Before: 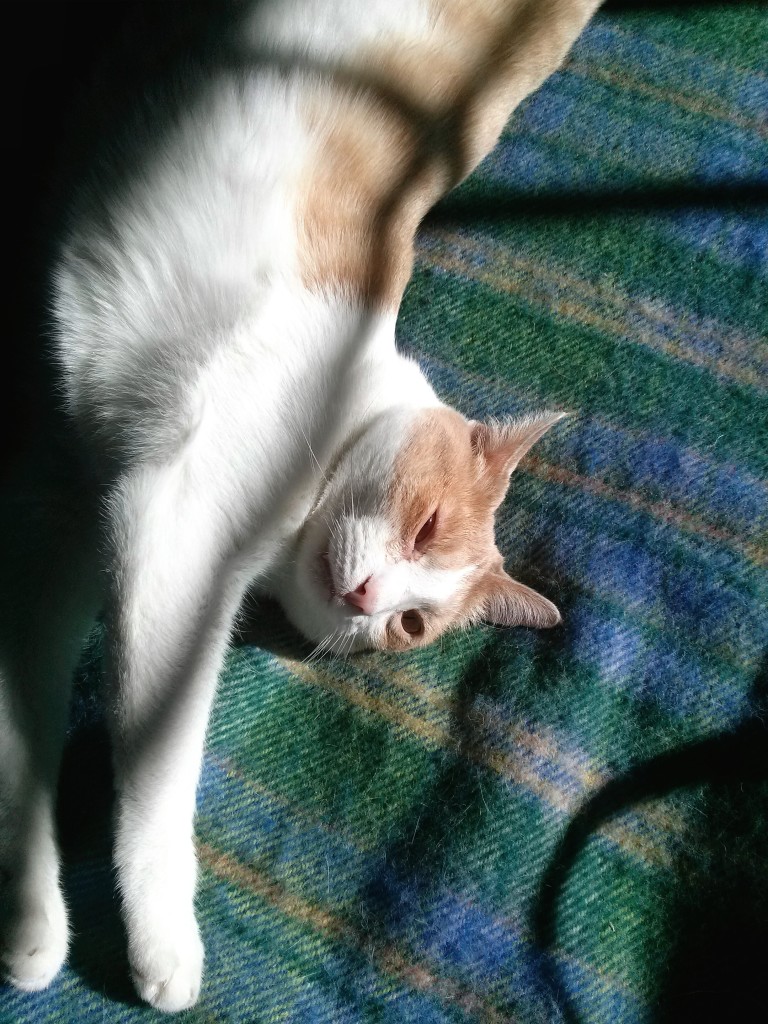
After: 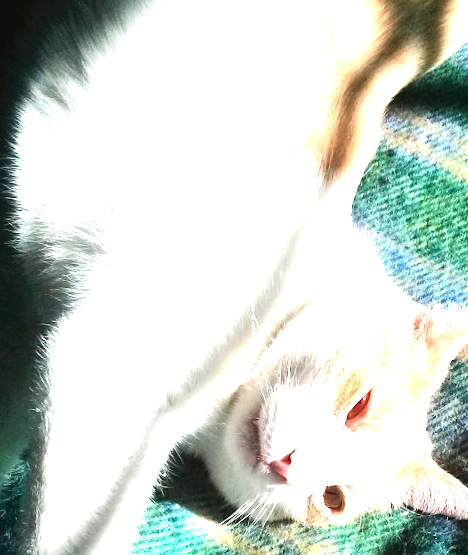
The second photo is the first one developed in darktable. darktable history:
crop and rotate: angle -6.86°, left 2.171%, top 6.794%, right 27.582%, bottom 30.711%
contrast brightness saturation: contrast 0.148, brightness -0.007, saturation 0.1
exposure: exposure 2.054 EV, compensate highlight preservation false
tone equalizer: -8 EV -0.405 EV, -7 EV -0.374 EV, -6 EV -0.366 EV, -5 EV -0.22 EV, -3 EV 0.193 EV, -2 EV 0.359 EV, -1 EV 0.38 EV, +0 EV 0.447 EV
